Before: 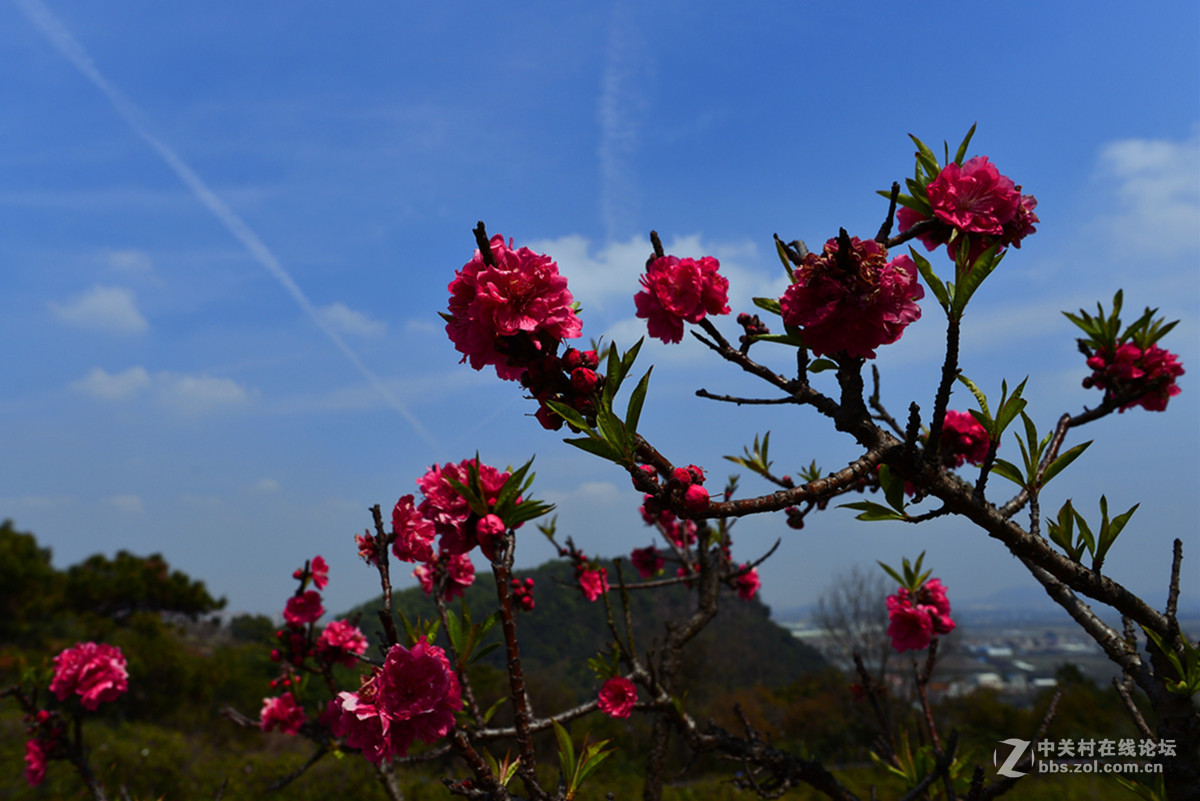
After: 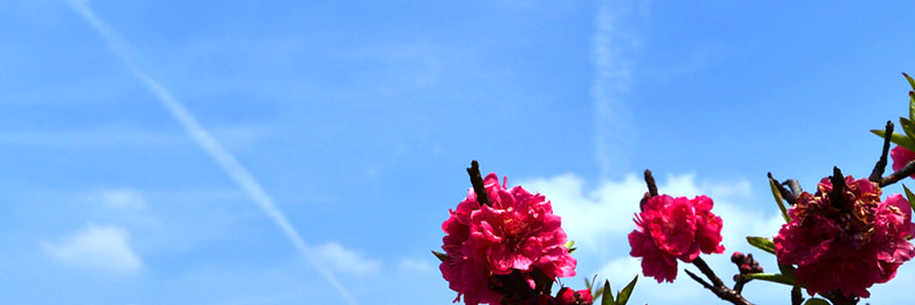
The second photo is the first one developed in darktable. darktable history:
crop: left 0.579%, top 7.627%, right 23.167%, bottom 54.275%
exposure: exposure 1.16 EV, compensate exposure bias true, compensate highlight preservation false
